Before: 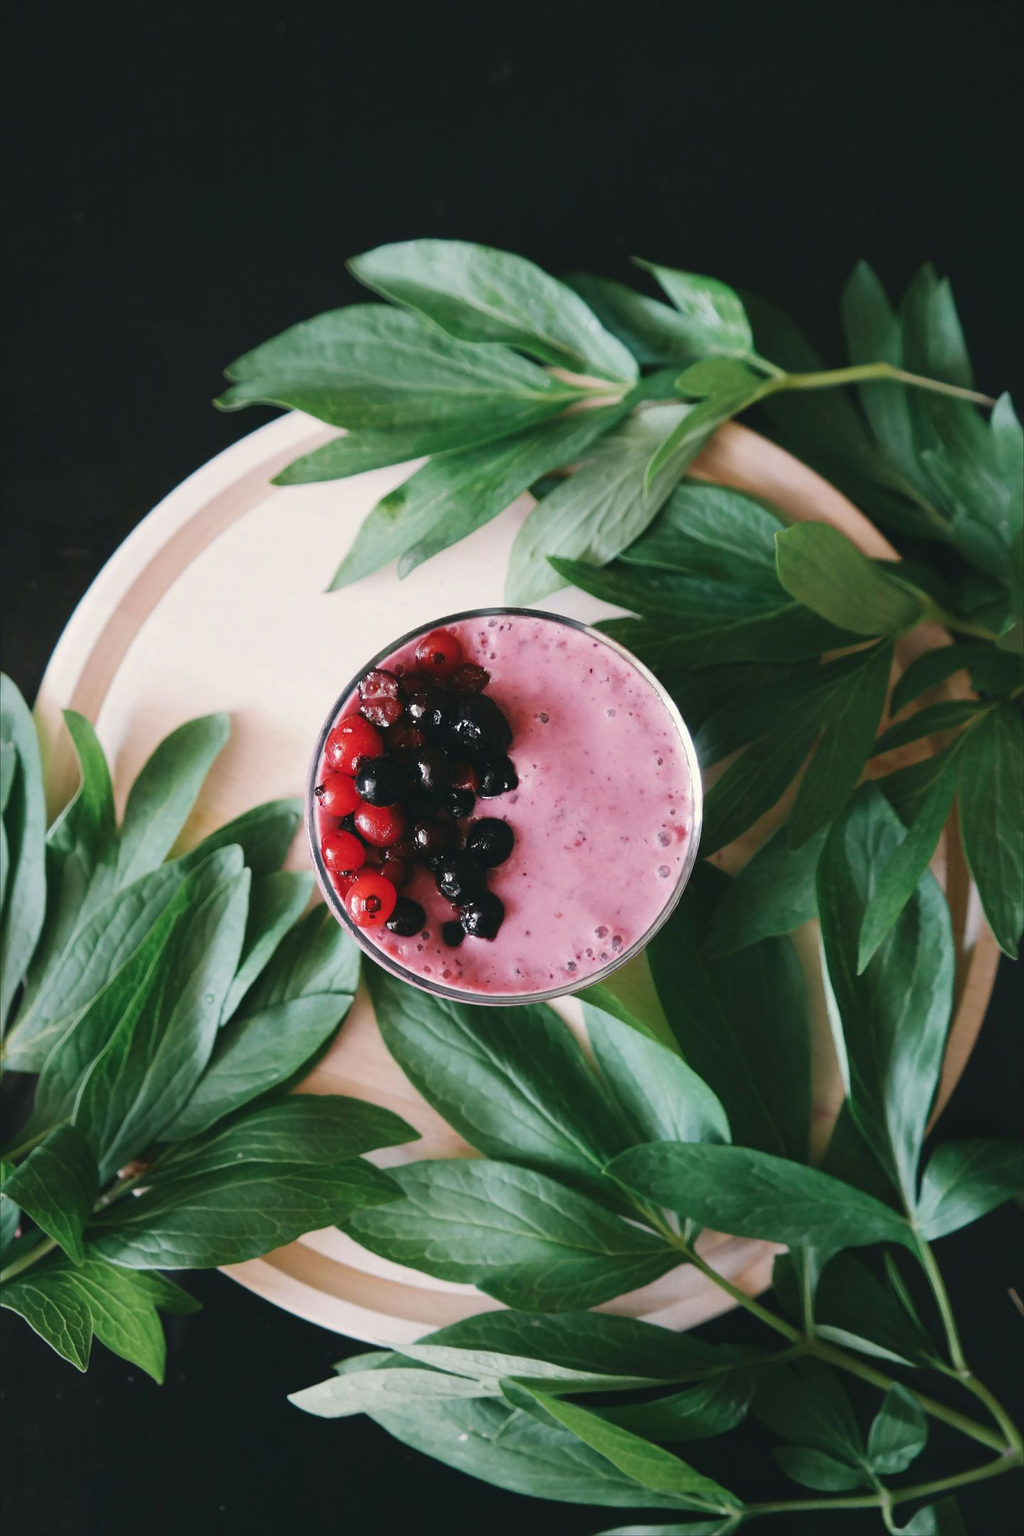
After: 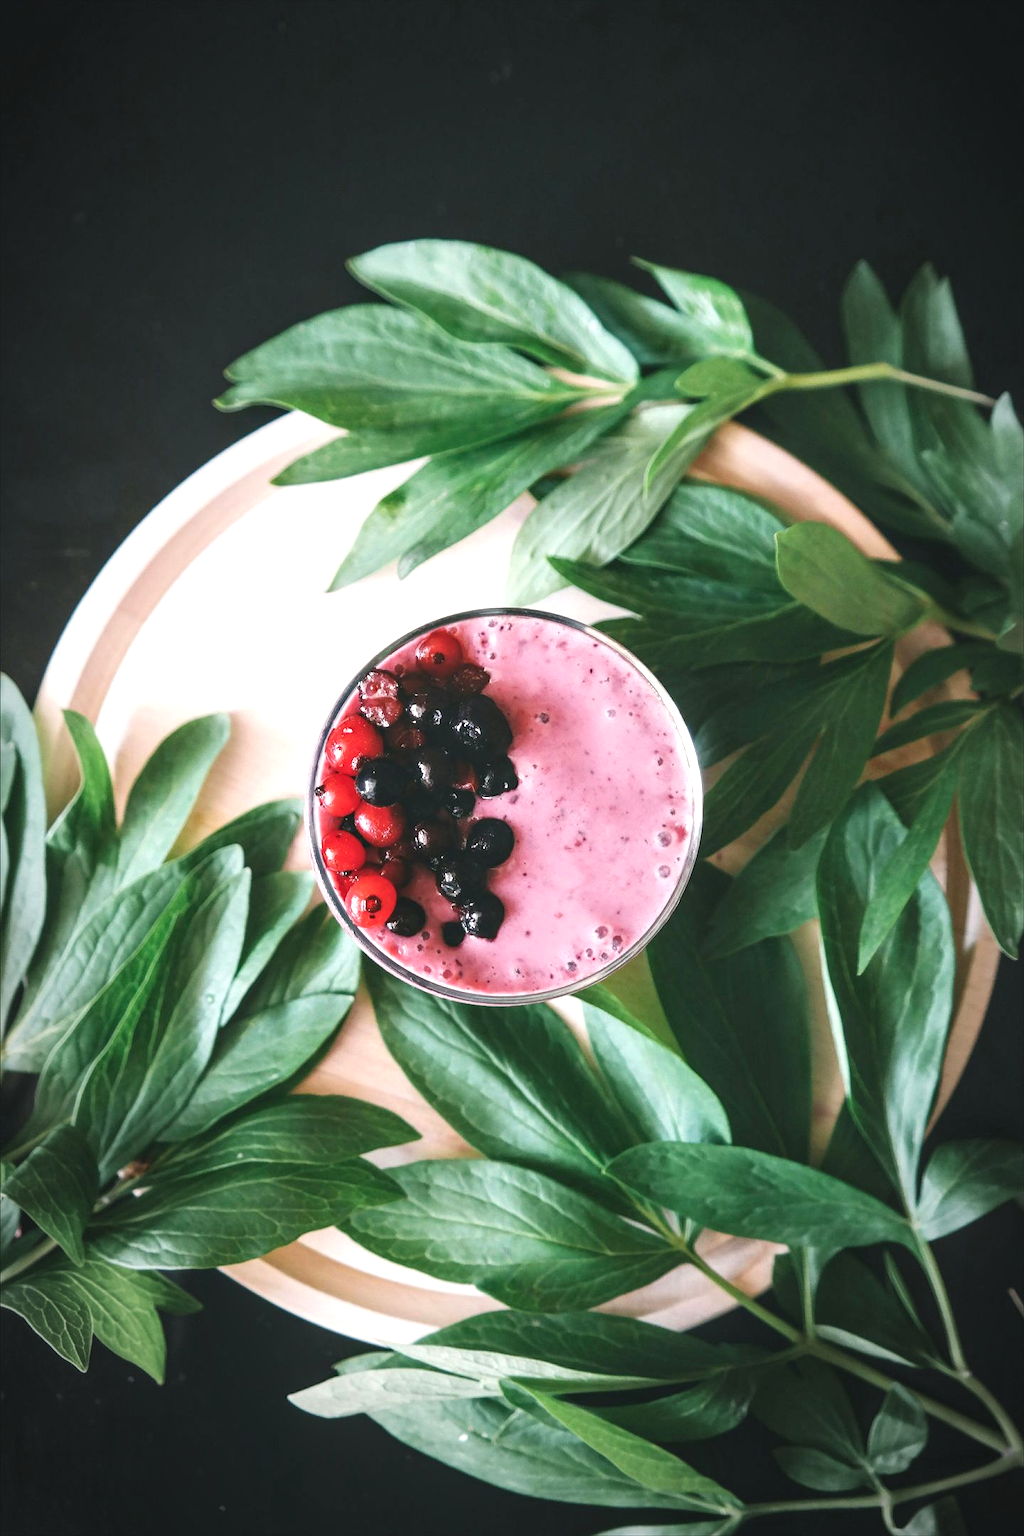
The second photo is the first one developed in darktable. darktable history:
local contrast: on, module defaults
exposure: black level correction 0, exposure 0.68 EV, compensate exposure bias true, compensate highlight preservation false
vignetting: automatic ratio true
